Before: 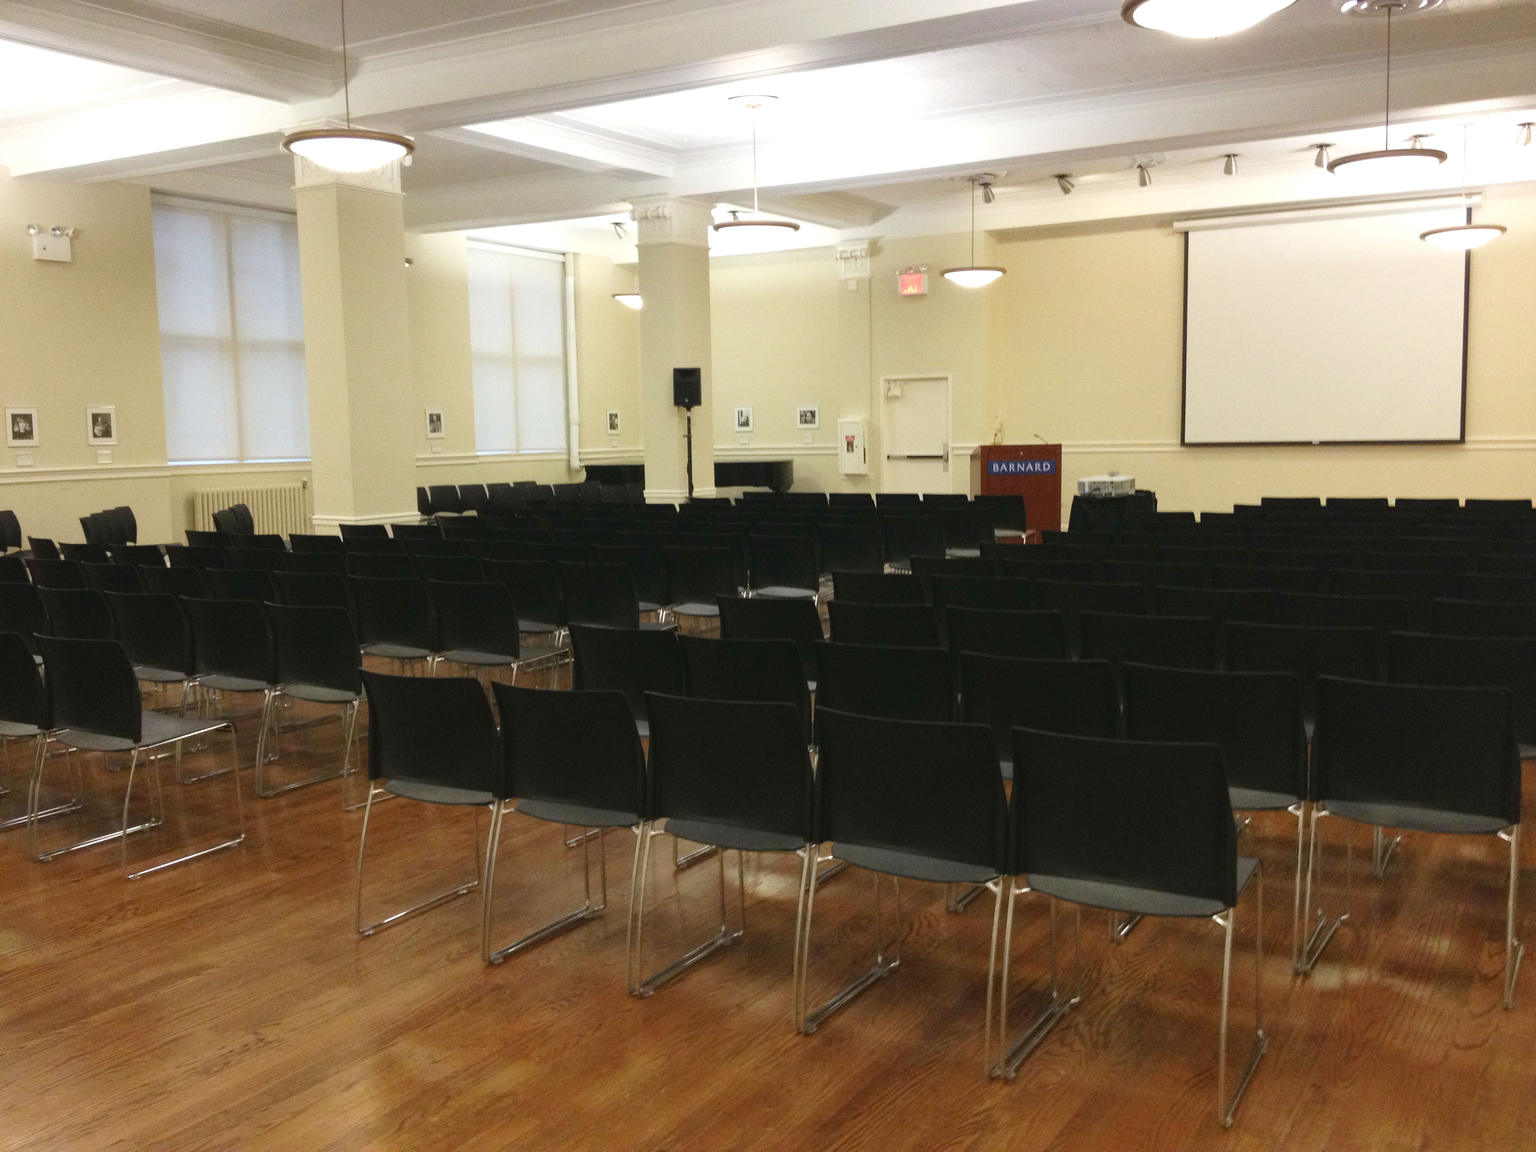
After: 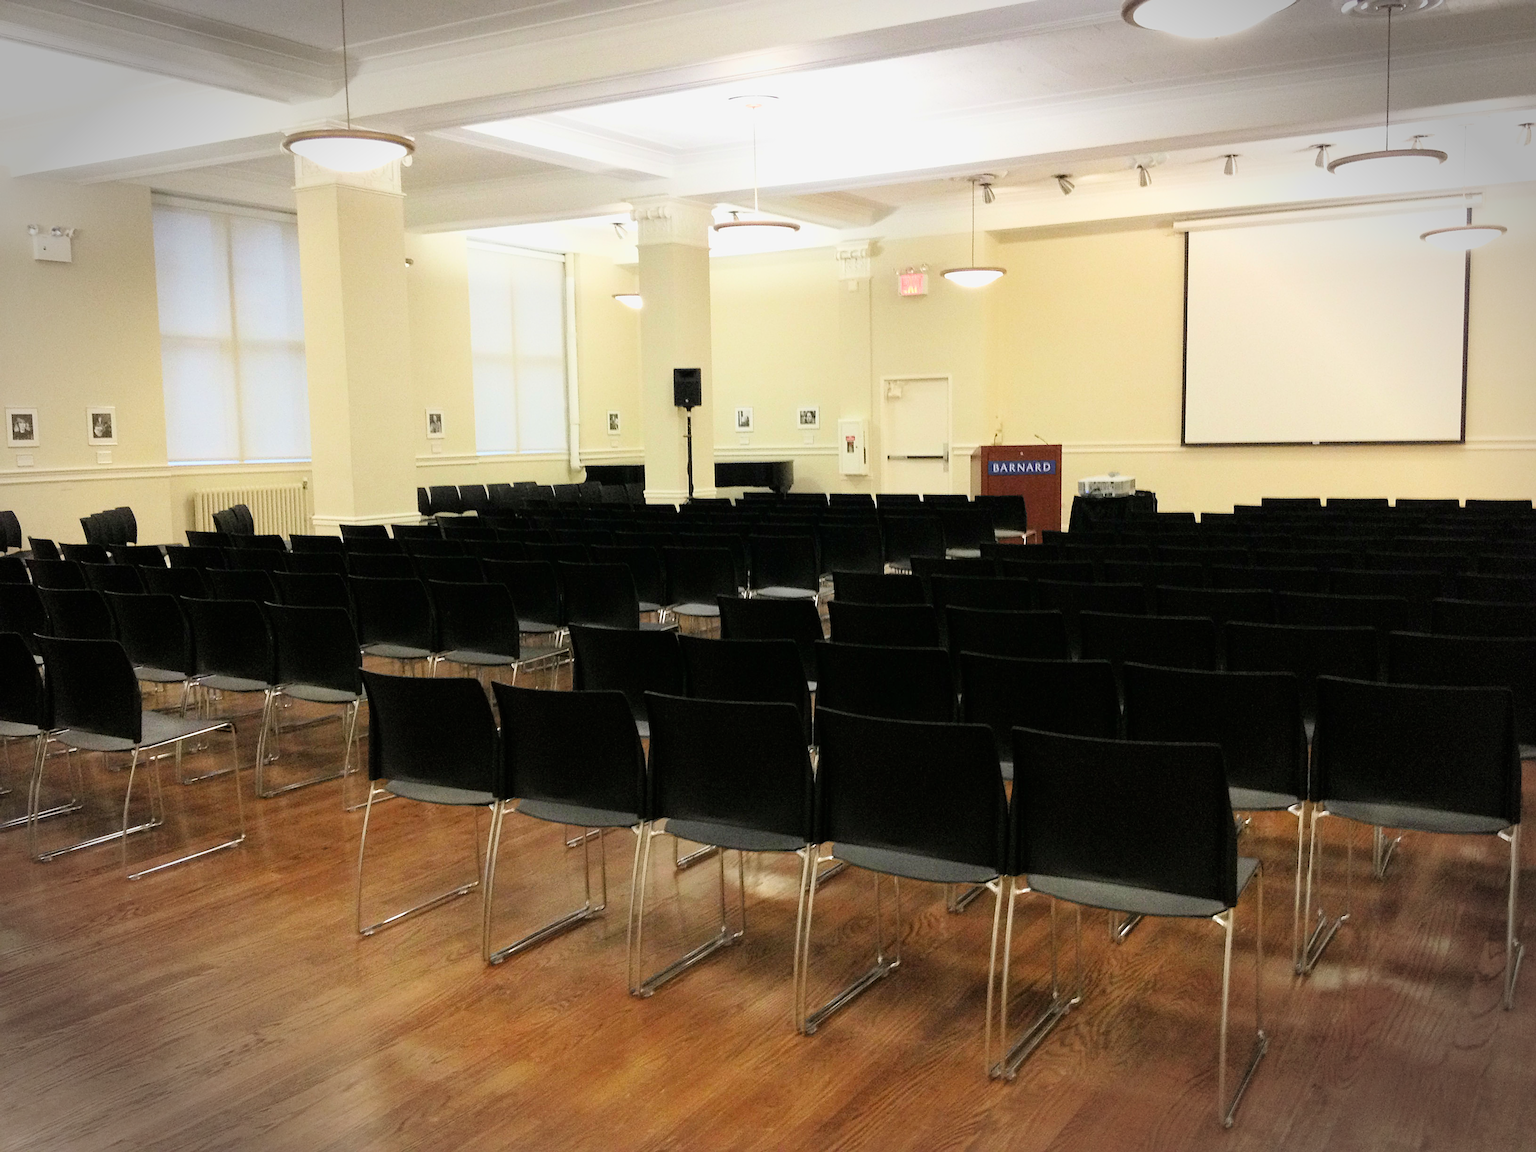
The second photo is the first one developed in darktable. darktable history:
sharpen: on, module defaults
filmic rgb: black relative exposure -7.78 EV, white relative exposure 4.46 EV, target black luminance 0%, hardness 3.75, latitude 50.61%, contrast 1.066, highlights saturation mix 8.69%, shadows ↔ highlights balance -0.216%, color science v6 (2022)
exposure: black level correction 0, exposure 0.69 EV, compensate highlight preservation false
vignetting: fall-off start 90.35%, fall-off radius 39.51%, width/height ratio 1.217, shape 1.3
